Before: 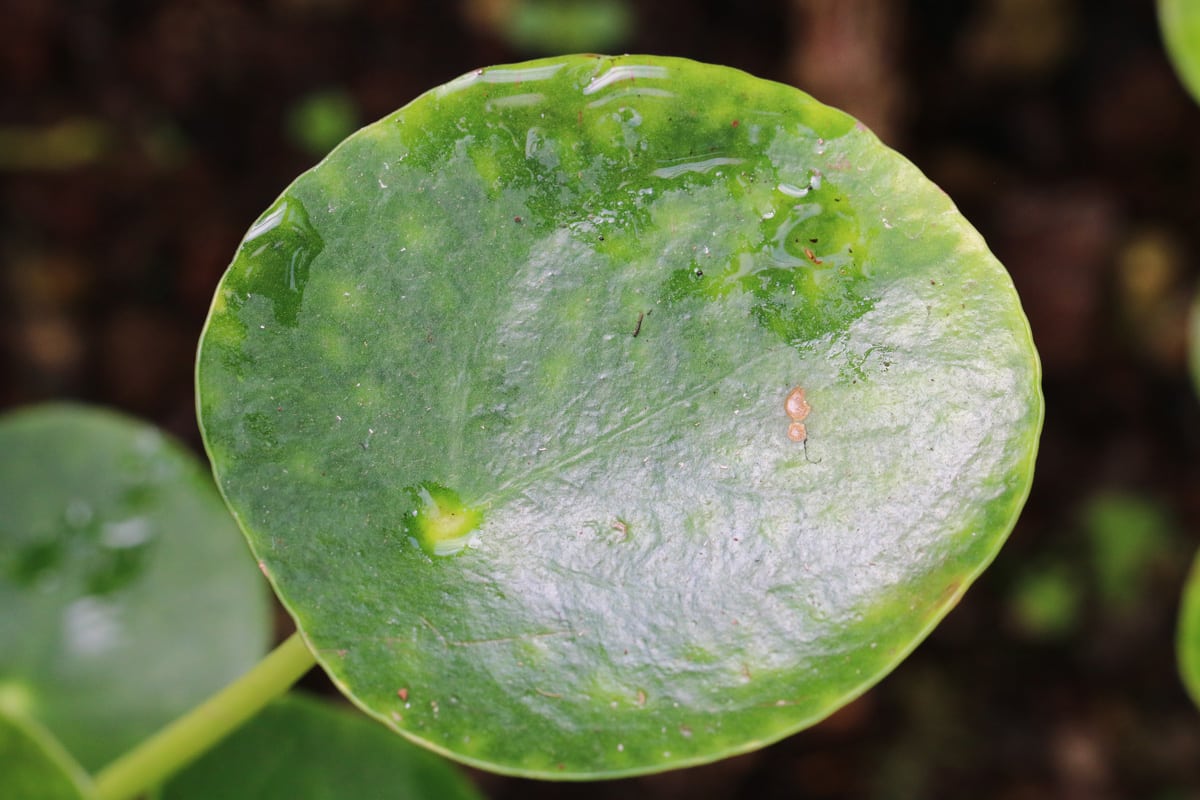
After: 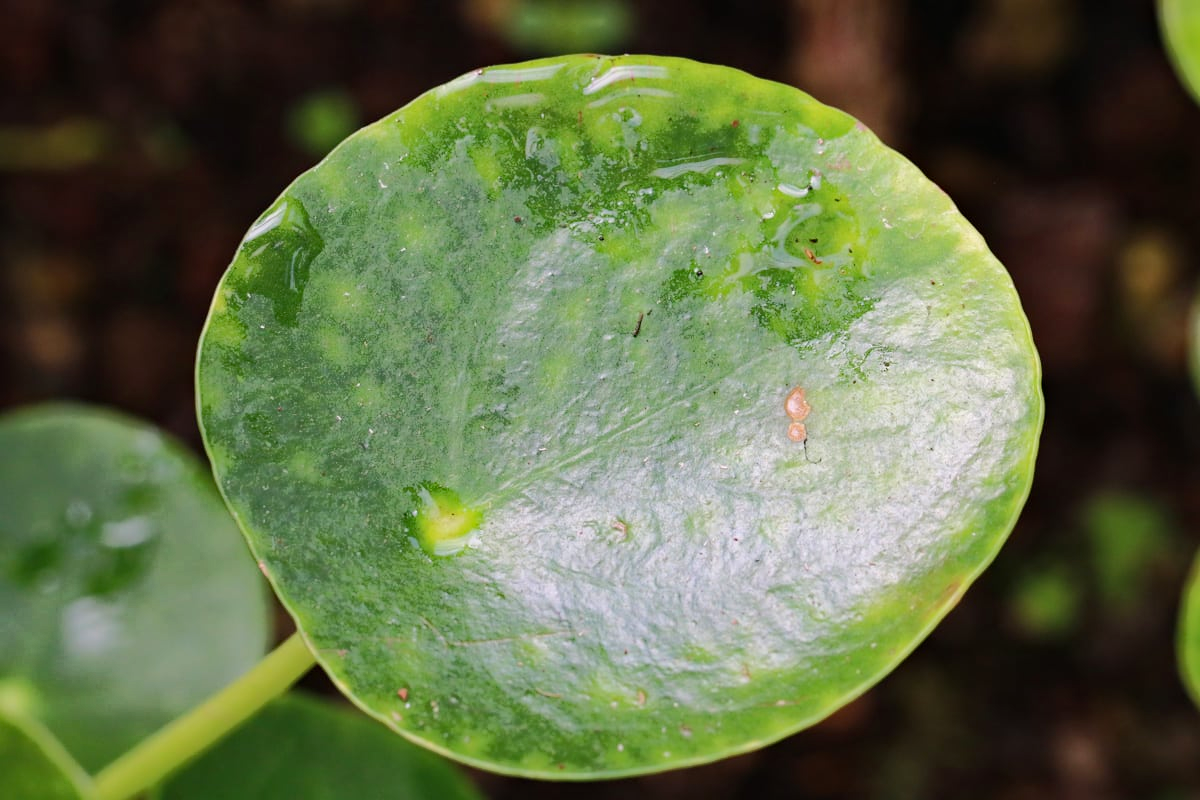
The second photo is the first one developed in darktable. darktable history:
haze removal: compatibility mode true, adaptive false
tone curve: curves: ch0 [(0, 0) (0.003, 0.003) (0.011, 0.011) (0.025, 0.024) (0.044, 0.043) (0.069, 0.068) (0.1, 0.097) (0.136, 0.133) (0.177, 0.173) (0.224, 0.219) (0.277, 0.271) (0.335, 0.327) (0.399, 0.39) (0.468, 0.457) (0.543, 0.582) (0.623, 0.655) (0.709, 0.734) (0.801, 0.817) (0.898, 0.906) (1, 1)], color space Lab, independent channels, preserve colors none
